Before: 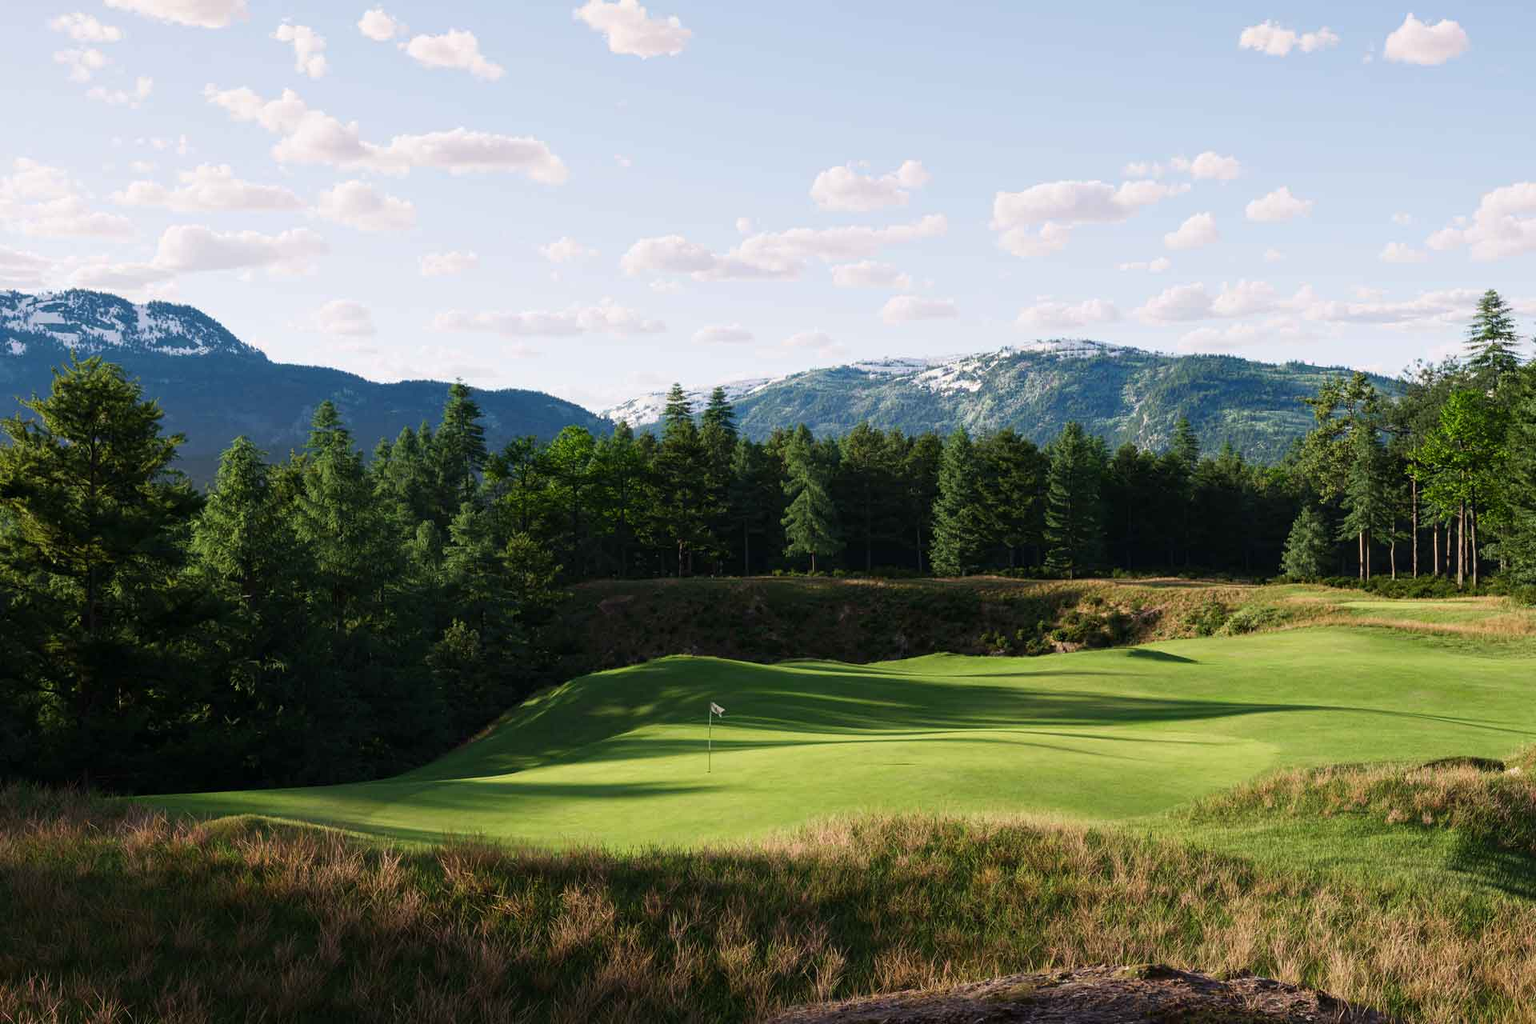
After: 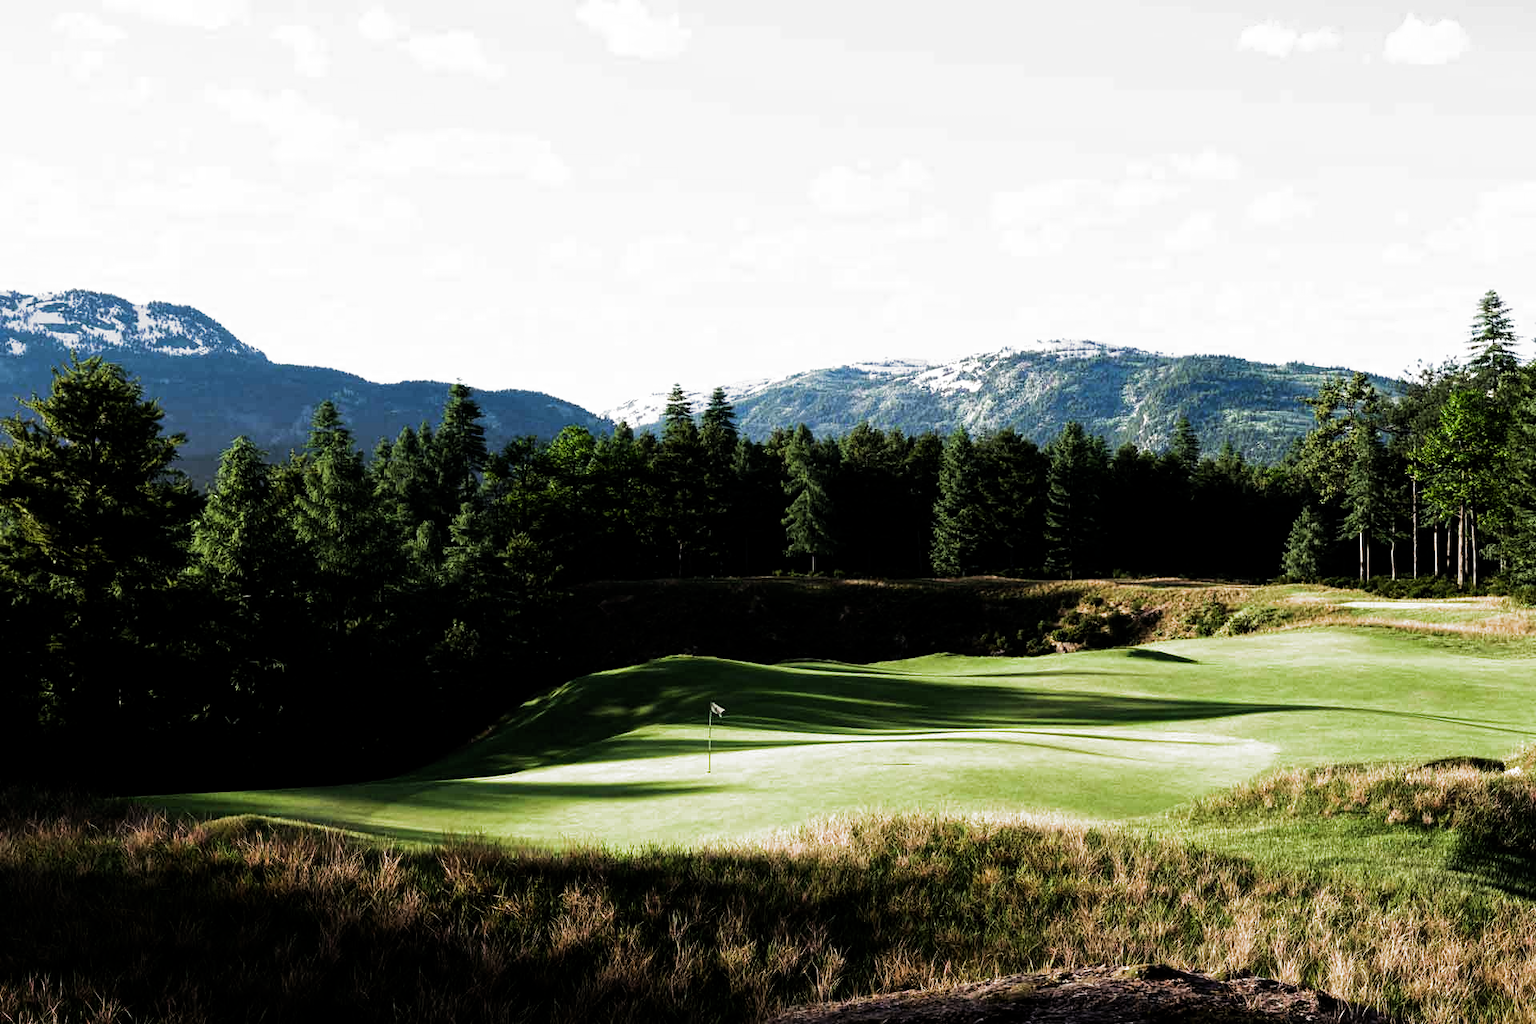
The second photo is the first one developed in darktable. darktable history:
filmic rgb: black relative exposure -8.22 EV, white relative exposure 2.2 EV, target white luminance 99.967%, hardness 7.05, latitude 75.61%, contrast 1.323, highlights saturation mix -2.08%, shadows ↔ highlights balance 30.48%, add noise in highlights 0.001, color science v3 (2019), use custom middle-gray values true, contrast in highlights soft
tone equalizer: -8 EV -0.417 EV, -7 EV -0.379 EV, -6 EV -0.353 EV, -5 EV -0.256 EV, -3 EV 0.232 EV, -2 EV 0.341 EV, -1 EV 0.363 EV, +0 EV 0.42 EV, edges refinement/feathering 500, mask exposure compensation -1.26 EV, preserve details no
